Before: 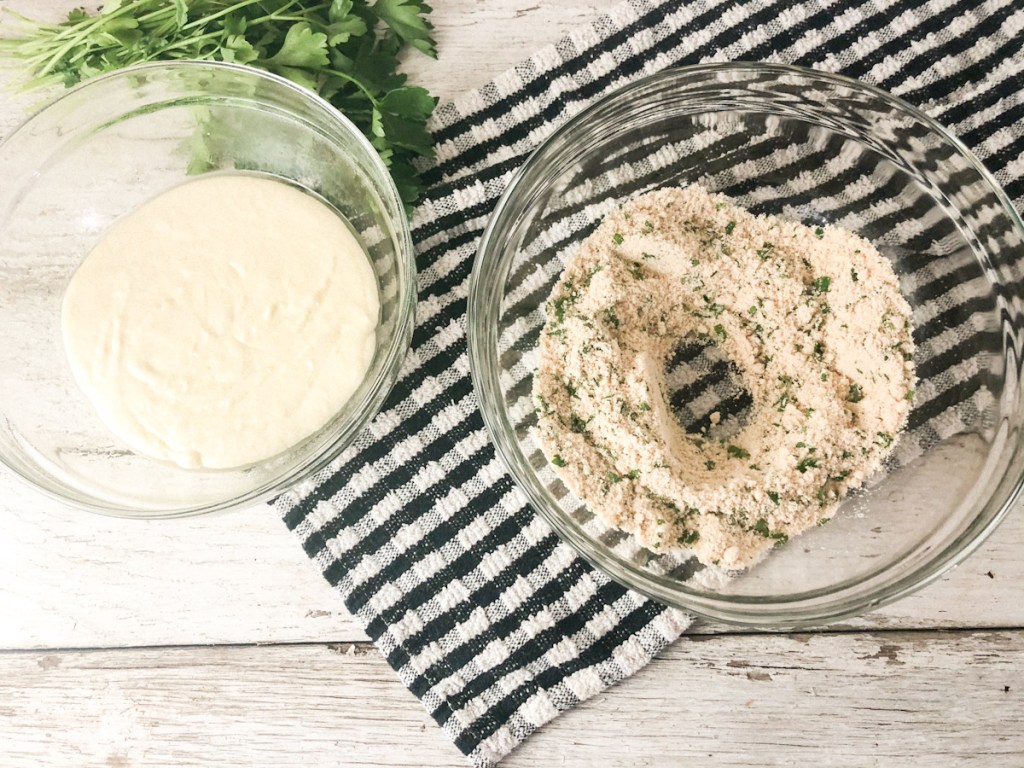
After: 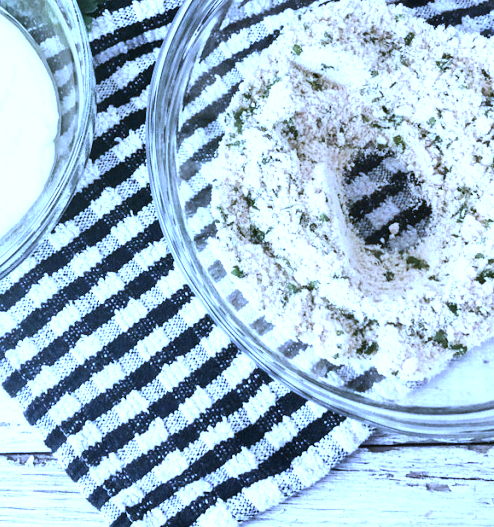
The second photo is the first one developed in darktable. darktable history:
crop: left 31.379%, top 24.658%, right 20.326%, bottom 6.628%
white balance: red 0.766, blue 1.537
tone equalizer: -8 EV -0.75 EV, -7 EV -0.7 EV, -6 EV -0.6 EV, -5 EV -0.4 EV, -3 EV 0.4 EV, -2 EV 0.6 EV, -1 EV 0.7 EV, +0 EV 0.75 EV, edges refinement/feathering 500, mask exposure compensation -1.57 EV, preserve details no
